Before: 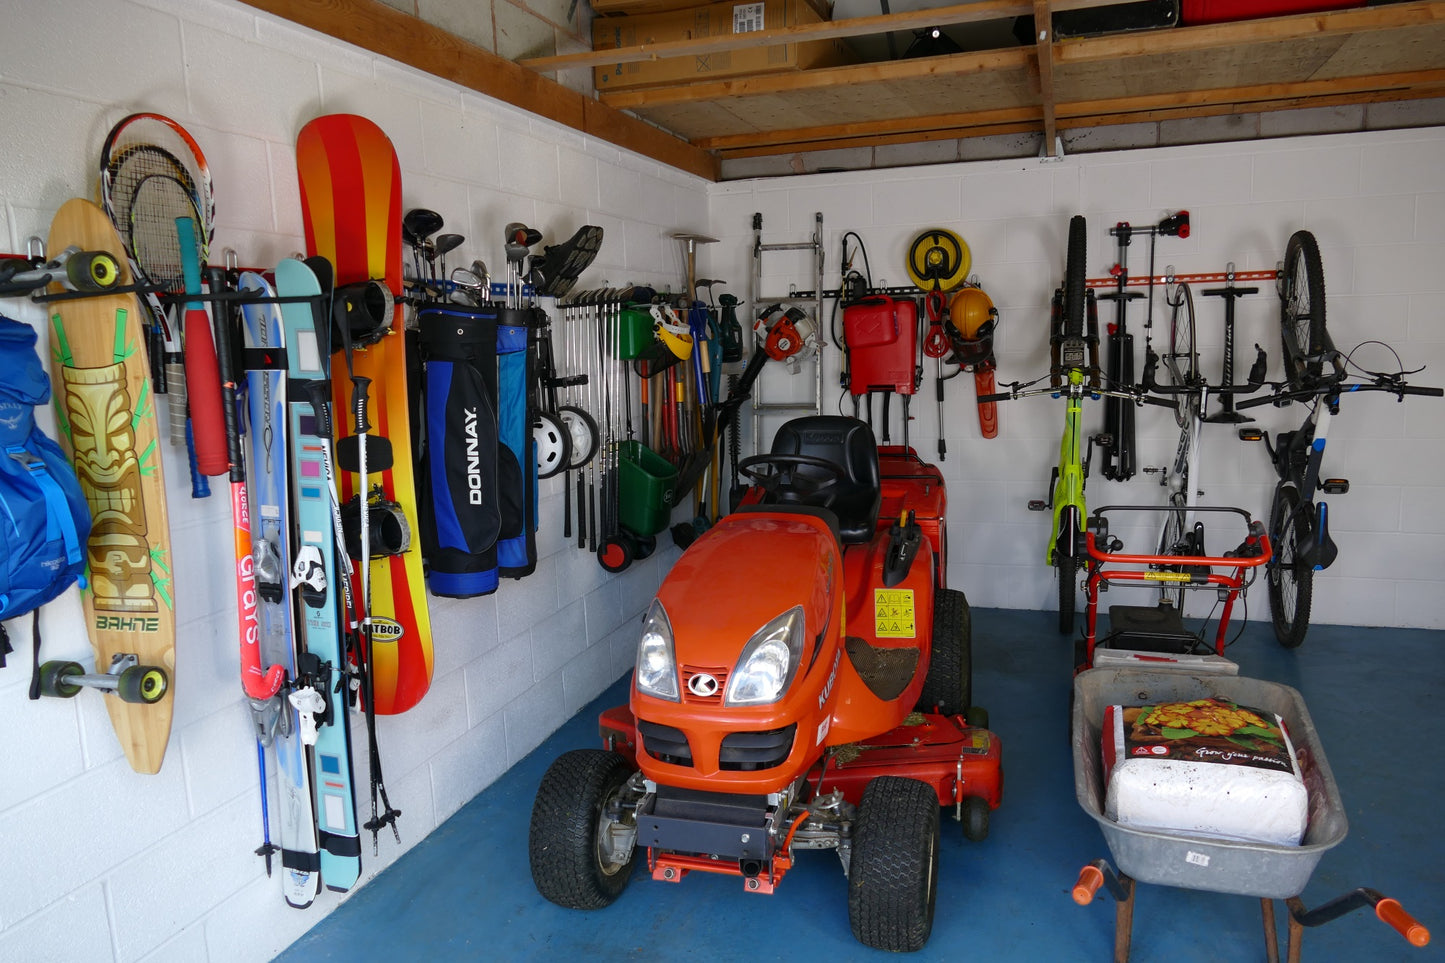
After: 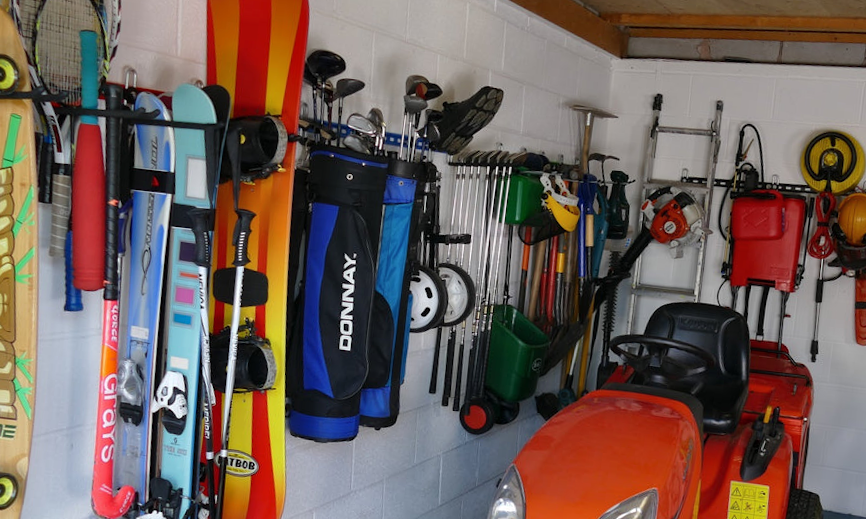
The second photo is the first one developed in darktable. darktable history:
crop and rotate: angle -6.76°, left 2.109%, top 6.716%, right 27.752%, bottom 30.232%
shadows and highlights: shadows 48.89, highlights -42.19, soften with gaussian
